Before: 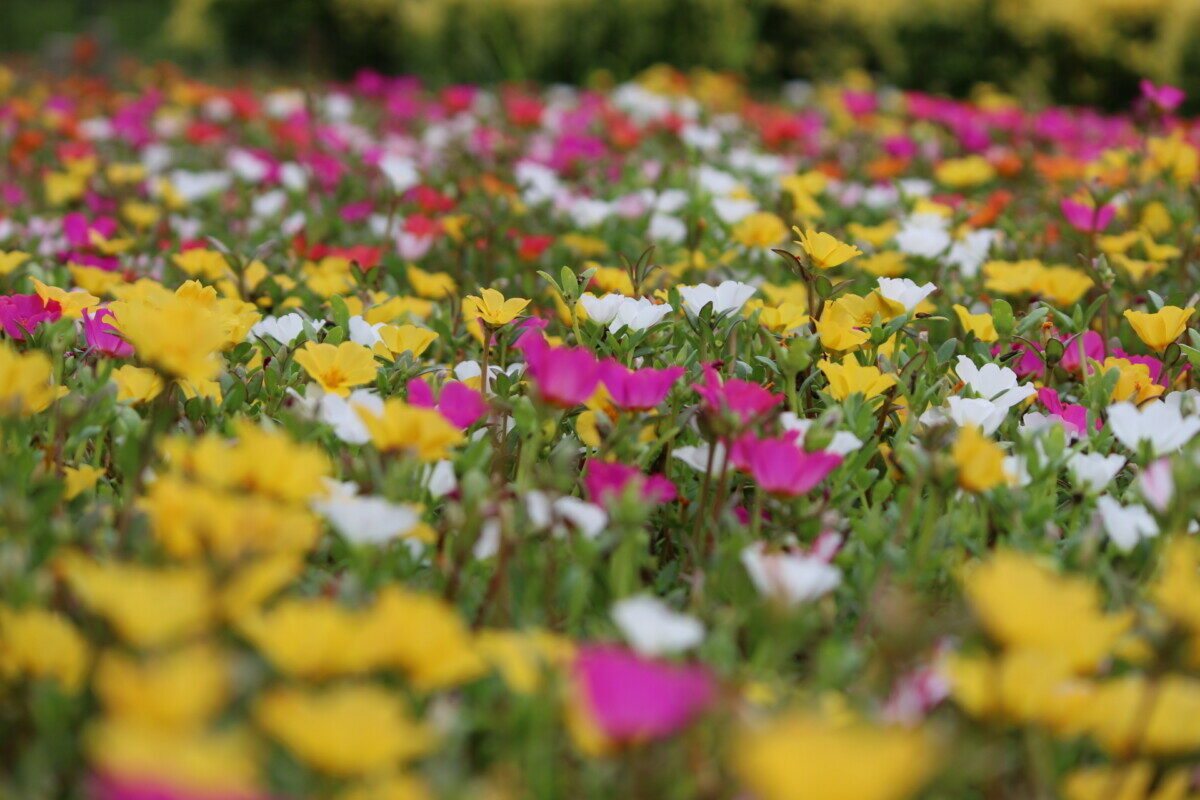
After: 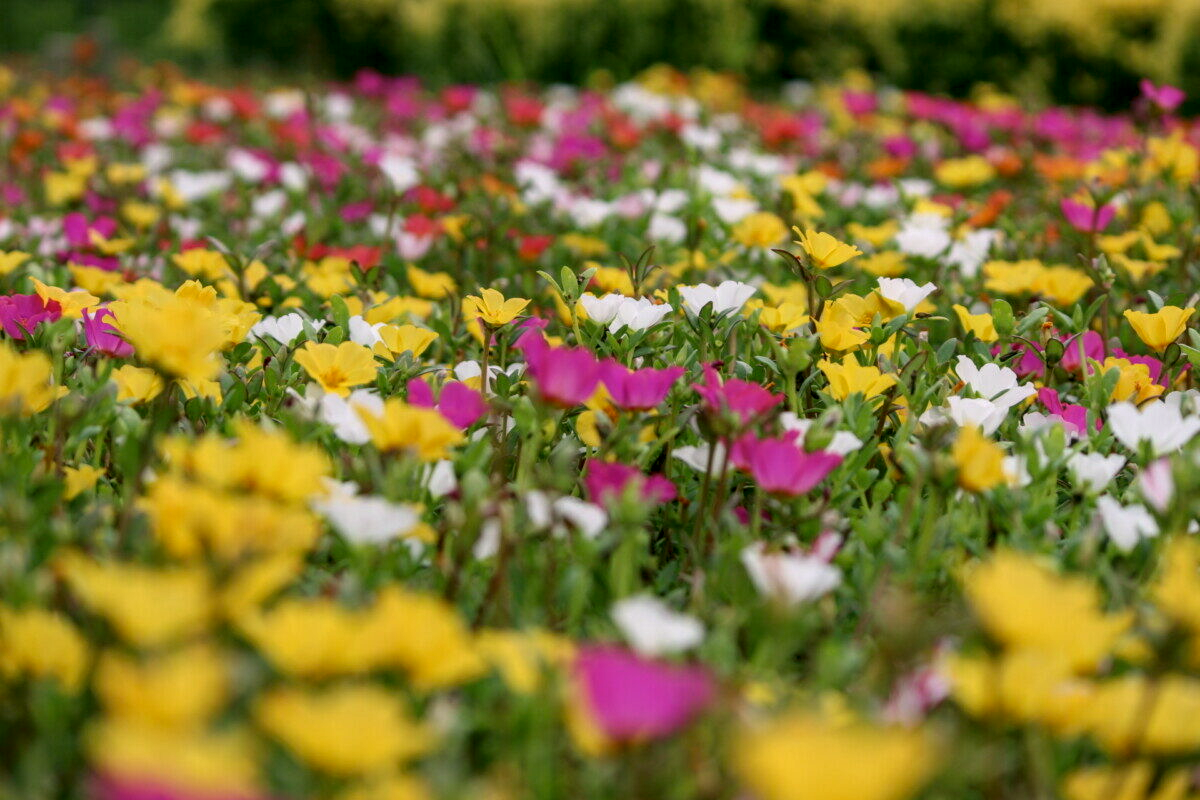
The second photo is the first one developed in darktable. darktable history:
local contrast: detail 130%
color correction: highlights a* 4.02, highlights b* 4.98, shadows a* -7.55, shadows b* 4.98
